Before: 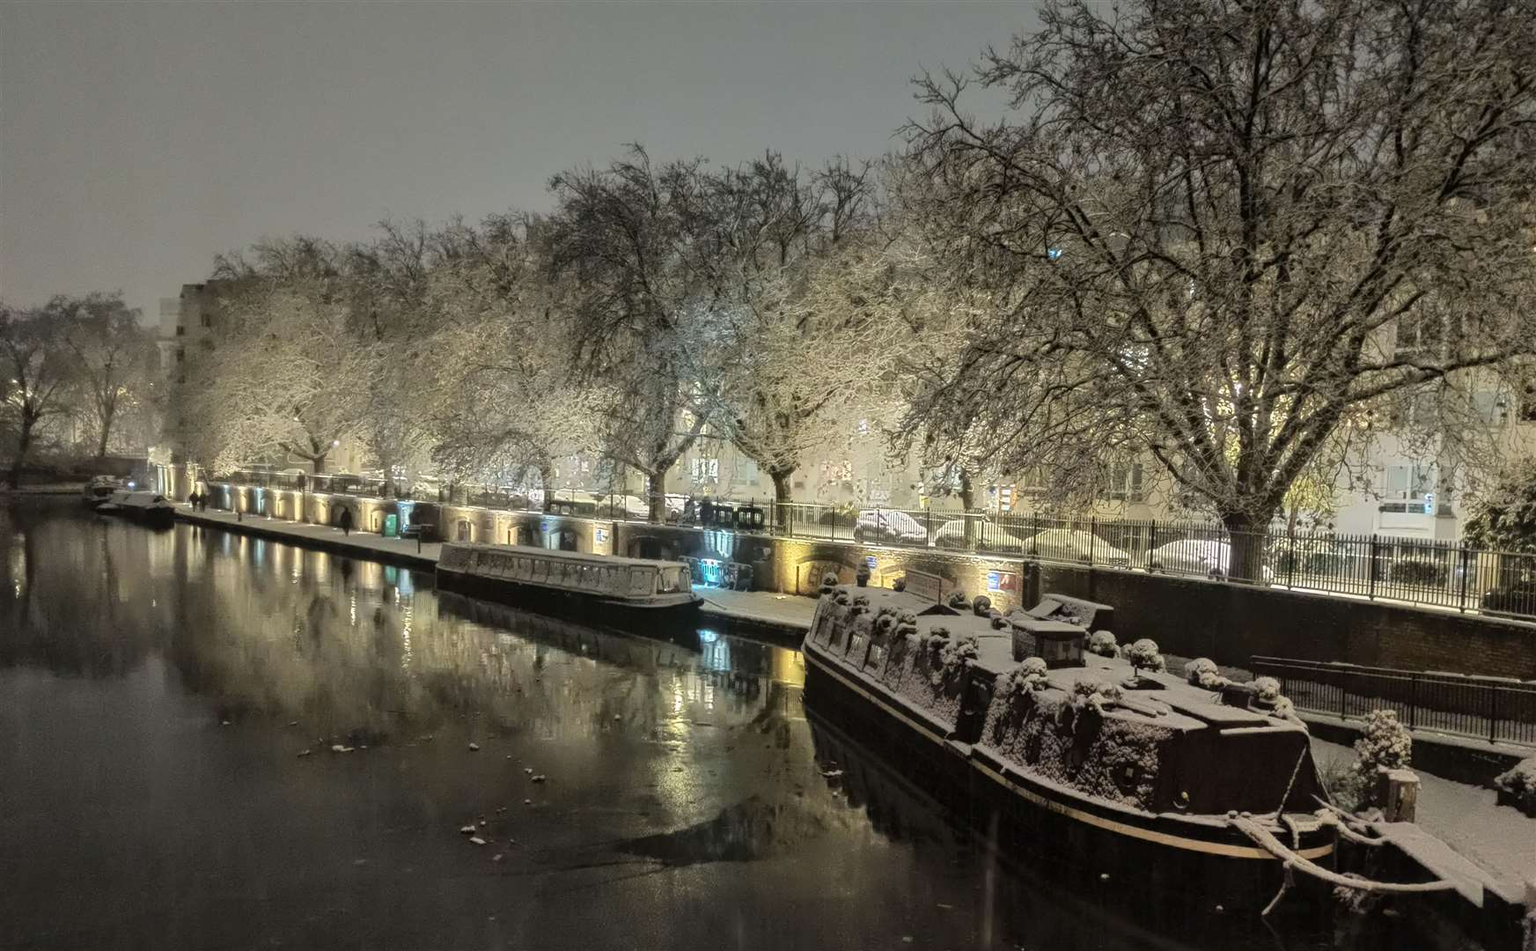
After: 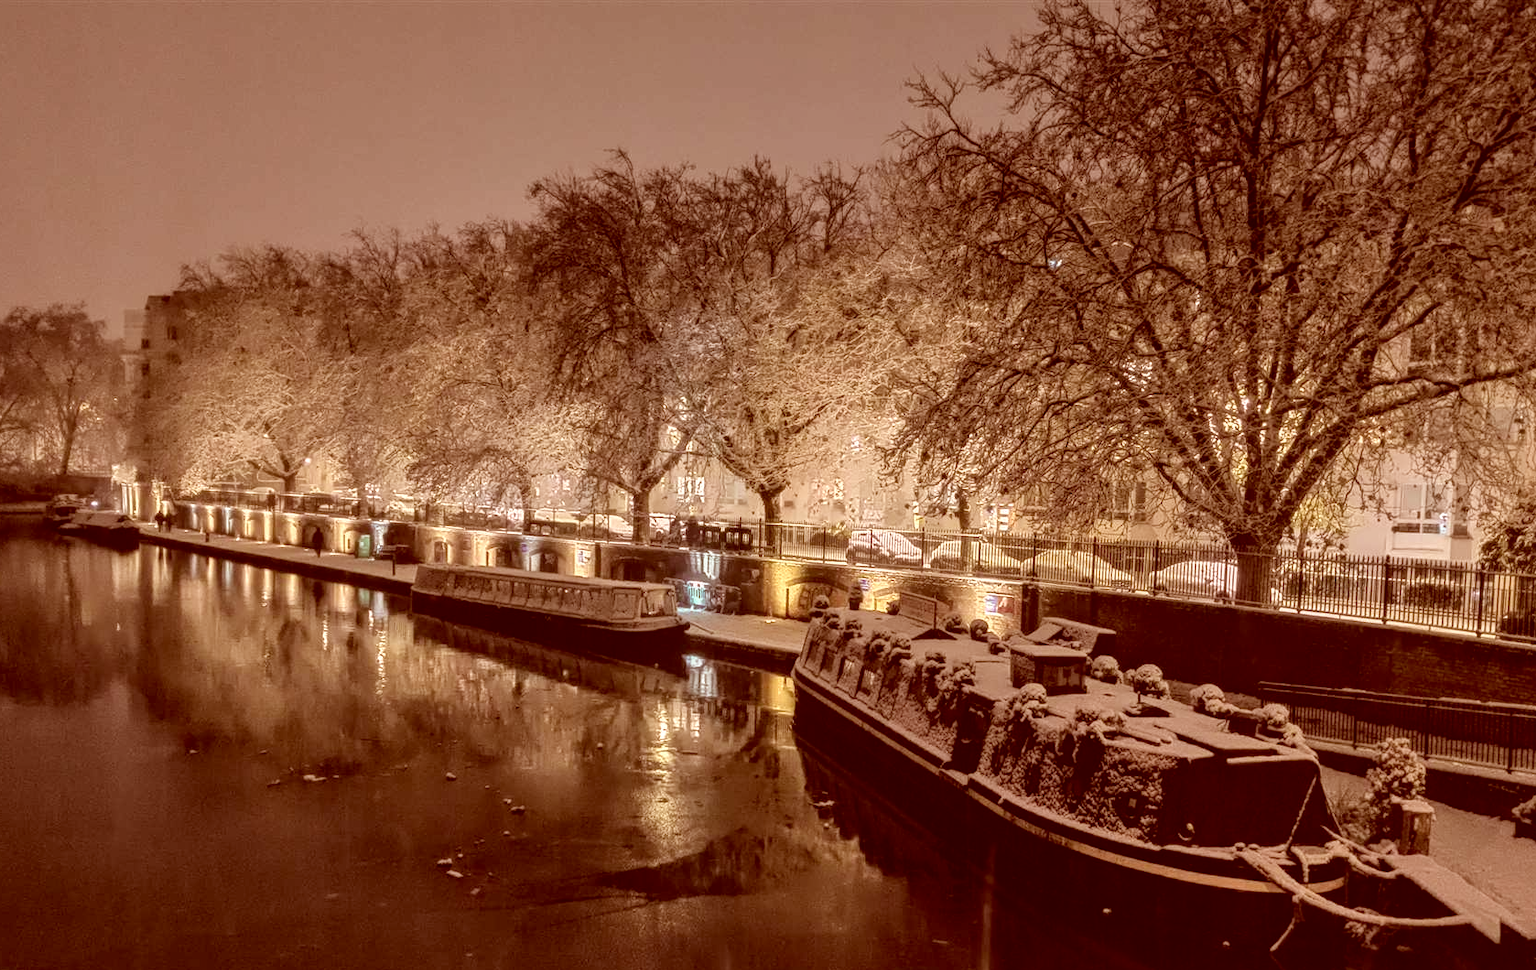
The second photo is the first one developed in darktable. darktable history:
crop and rotate: left 2.641%, right 1.16%, bottom 1.79%
color correction: highlights a* 9.51, highlights b* 8.92, shadows a* 39.93, shadows b* 39.77, saturation 0.792
local contrast: on, module defaults
